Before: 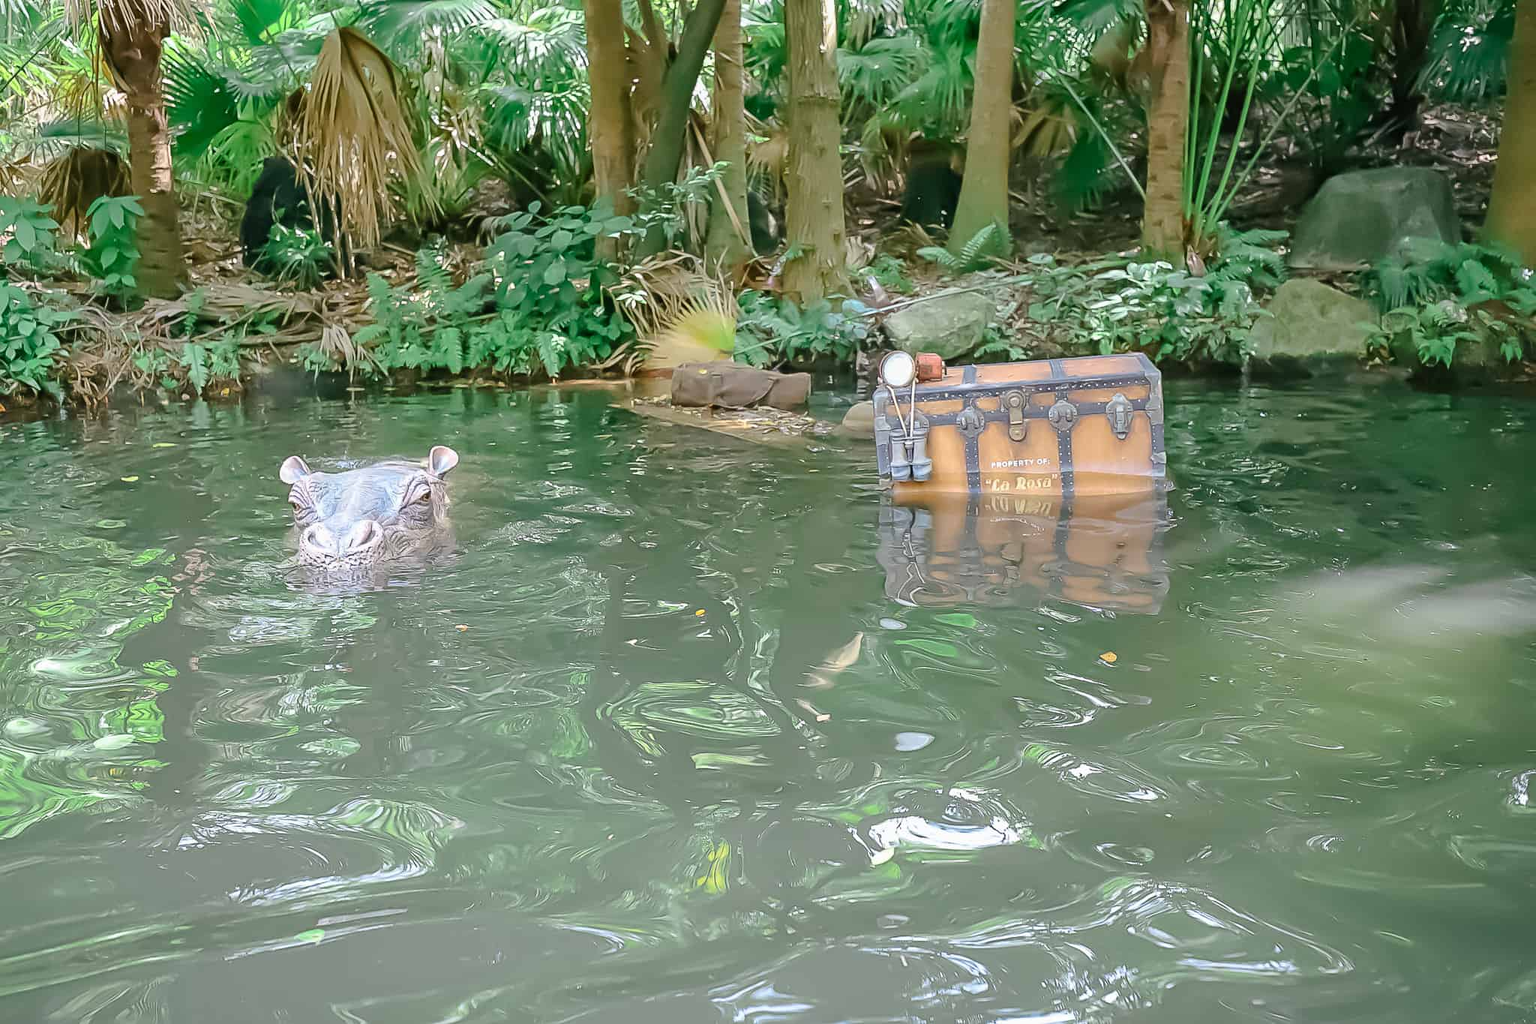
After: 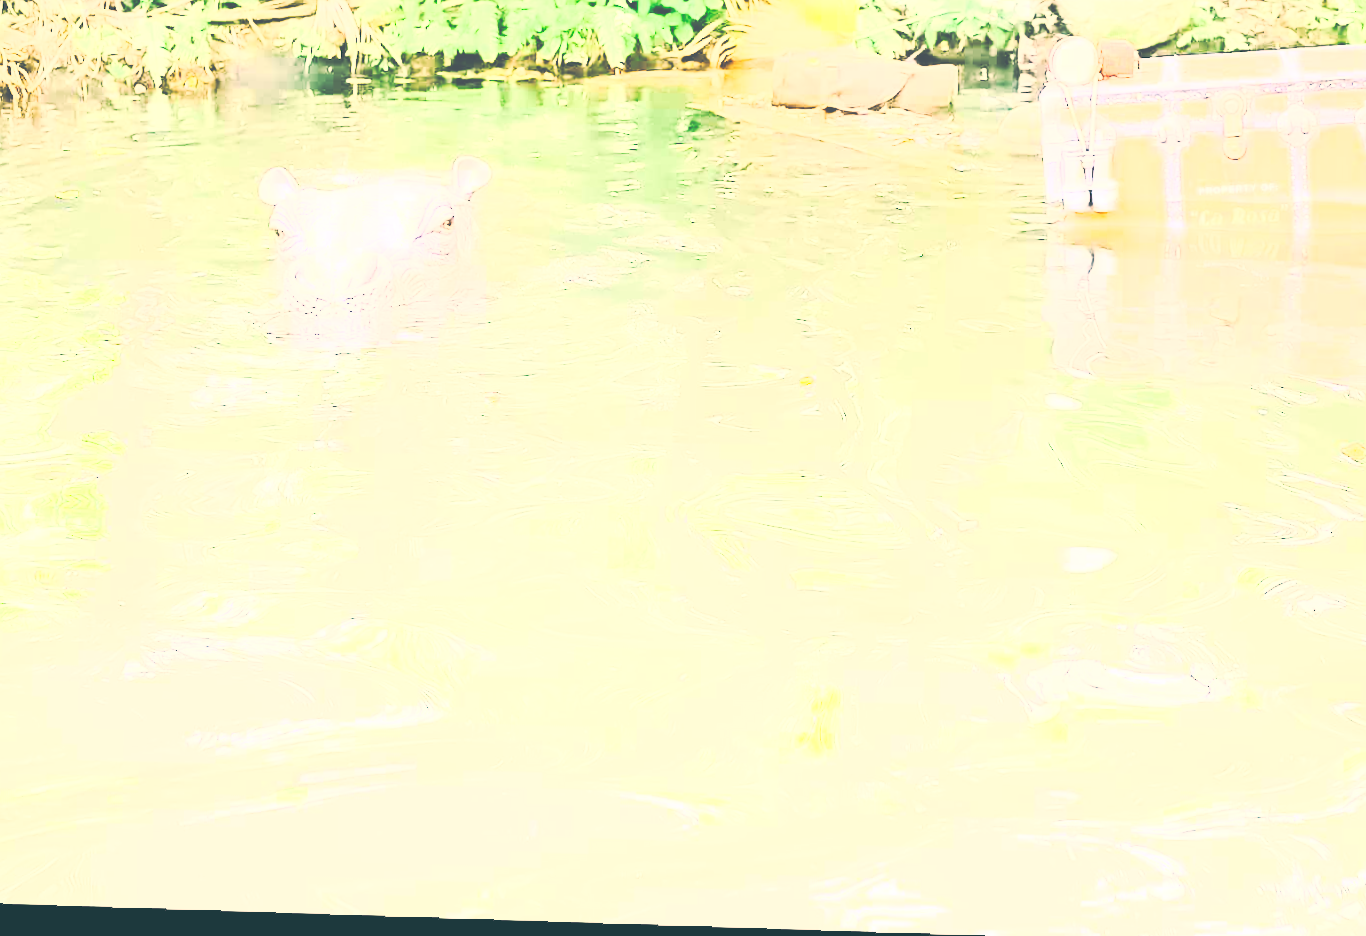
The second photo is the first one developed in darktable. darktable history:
rotate and perspective: lens shift (horizontal) -0.055, automatic cropping off
crop and rotate: angle -0.82°, left 3.85%, top 31.828%, right 27.992%
tone curve: curves: ch0 [(0, 0) (0.003, 0.334) (0.011, 0.338) (0.025, 0.338) (0.044, 0.338) (0.069, 0.339) (0.1, 0.342) (0.136, 0.343) (0.177, 0.349) (0.224, 0.36) (0.277, 0.385) (0.335, 0.42) (0.399, 0.465) (0.468, 0.535) (0.543, 0.632) (0.623, 0.73) (0.709, 0.814) (0.801, 0.879) (0.898, 0.935) (1, 1)], preserve colors none
exposure: black level correction 0, exposure 1.675 EV, compensate exposure bias true, compensate highlight preservation false
color correction: highlights a* 10.32, highlights b* 14.66, shadows a* -9.59, shadows b* -15.02
rgb curve: curves: ch0 [(0, 0) (0.21, 0.15) (0.24, 0.21) (0.5, 0.75) (0.75, 0.96) (0.89, 0.99) (1, 1)]; ch1 [(0, 0.02) (0.21, 0.13) (0.25, 0.2) (0.5, 0.67) (0.75, 0.9) (0.89, 0.97) (1, 1)]; ch2 [(0, 0.02) (0.21, 0.13) (0.25, 0.2) (0.5, 0.67) (0.75, 0.9) (0.89, 0.97) (1, 1)], compensate middle gray true
